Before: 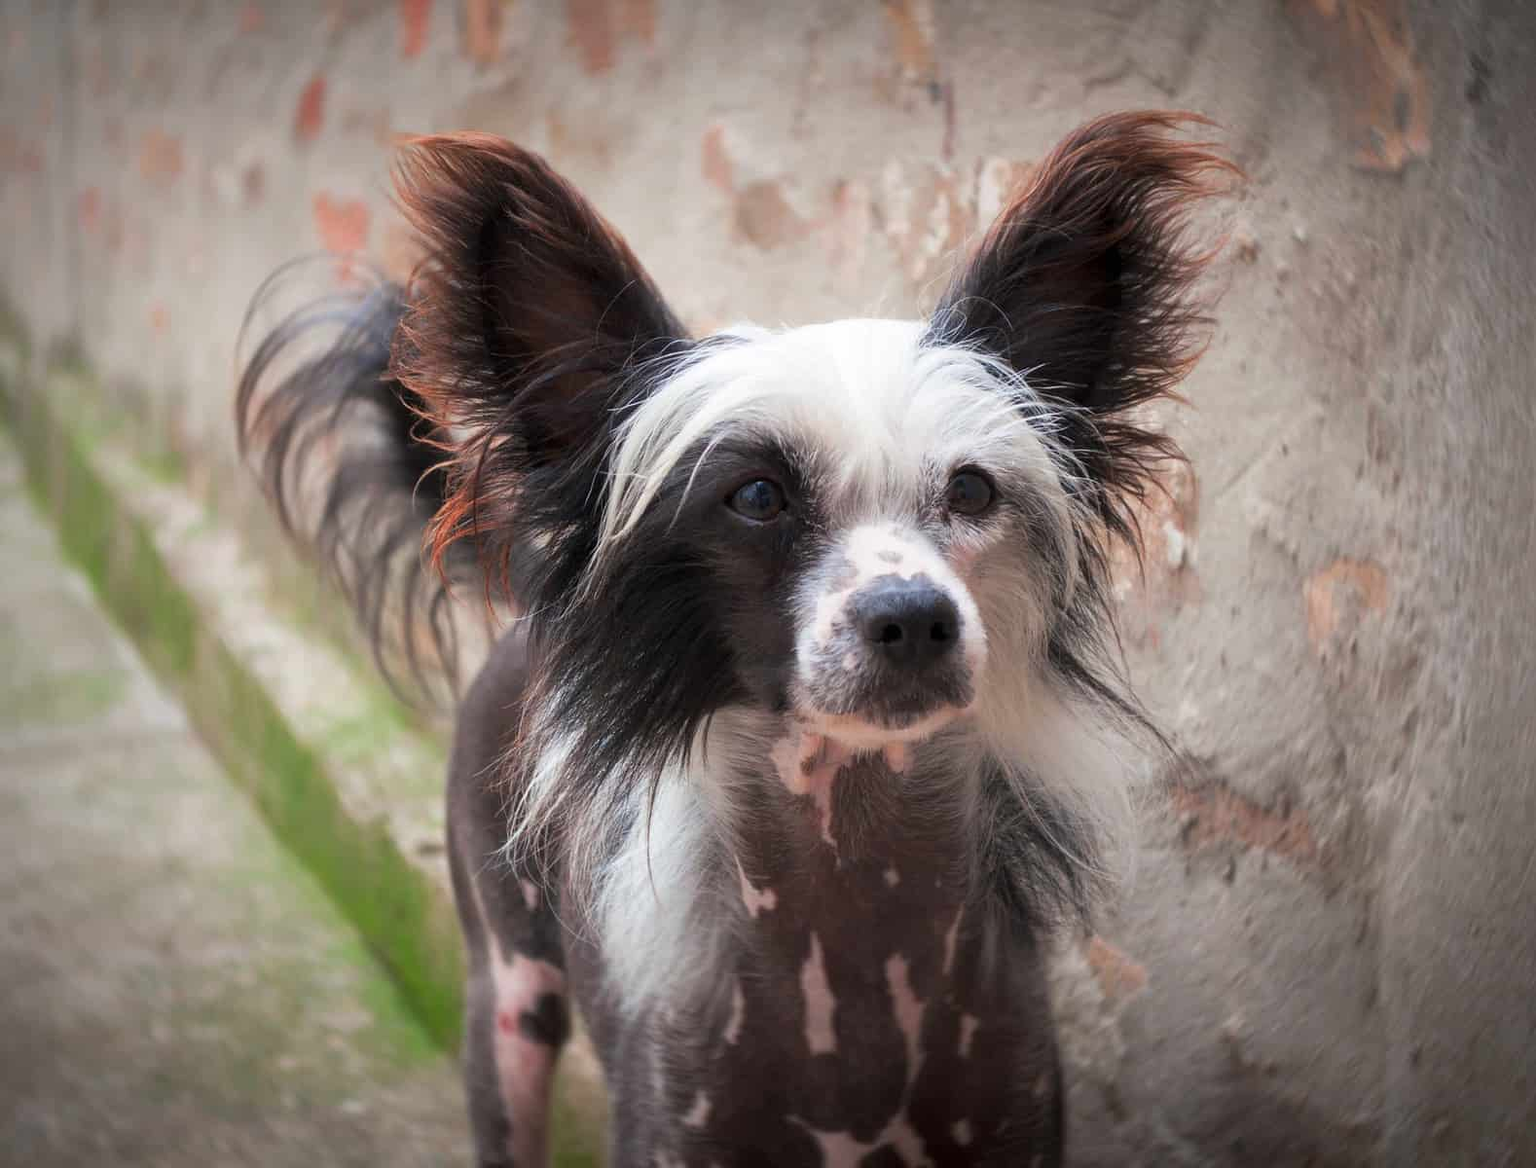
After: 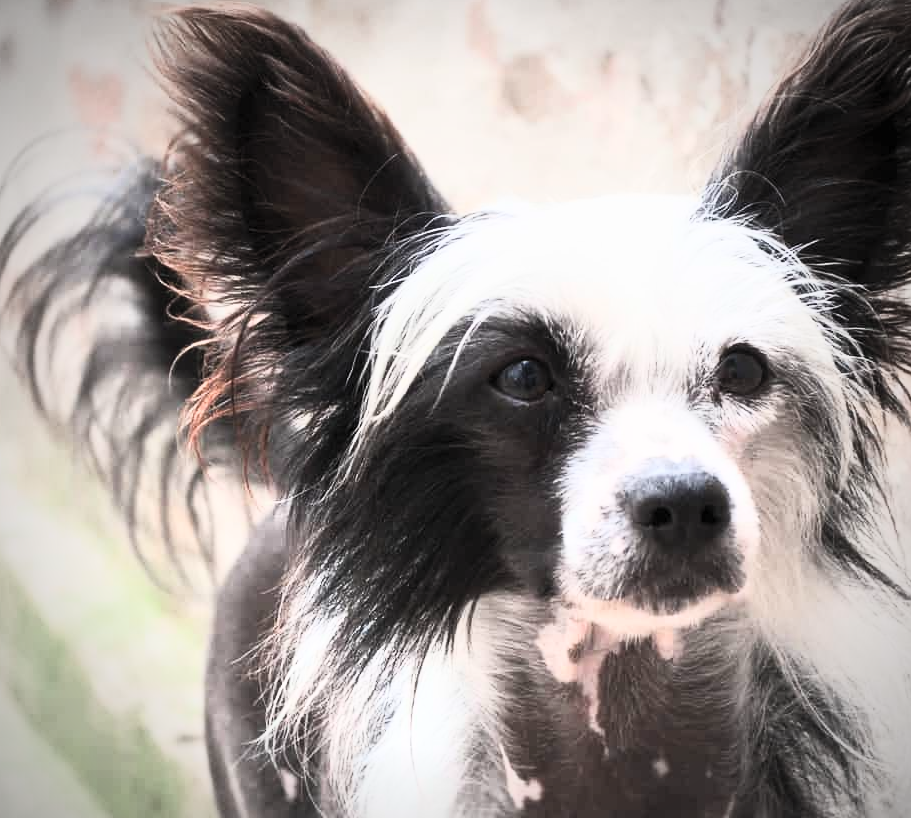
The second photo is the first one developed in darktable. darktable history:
vignetting: fall-off start 74.49%, fall-off radius 65.9%, brightness -0.628, saturation -0.68
crop: left 16.202%, top 11.208%, right 26.045%, bottom 20.557%
graduated density: on, module defaults
contrast brightness saturation: contrast 0.57, brightness 0.57, saturation -0.34
tone curve: curves: ch0 [(0, 0) (0.004, 0.001) (0.133, 0.112) (0.325, 0.362) (0.832, 0.893) (1, 1)], color space Lab, linked channels, preserve colors none
